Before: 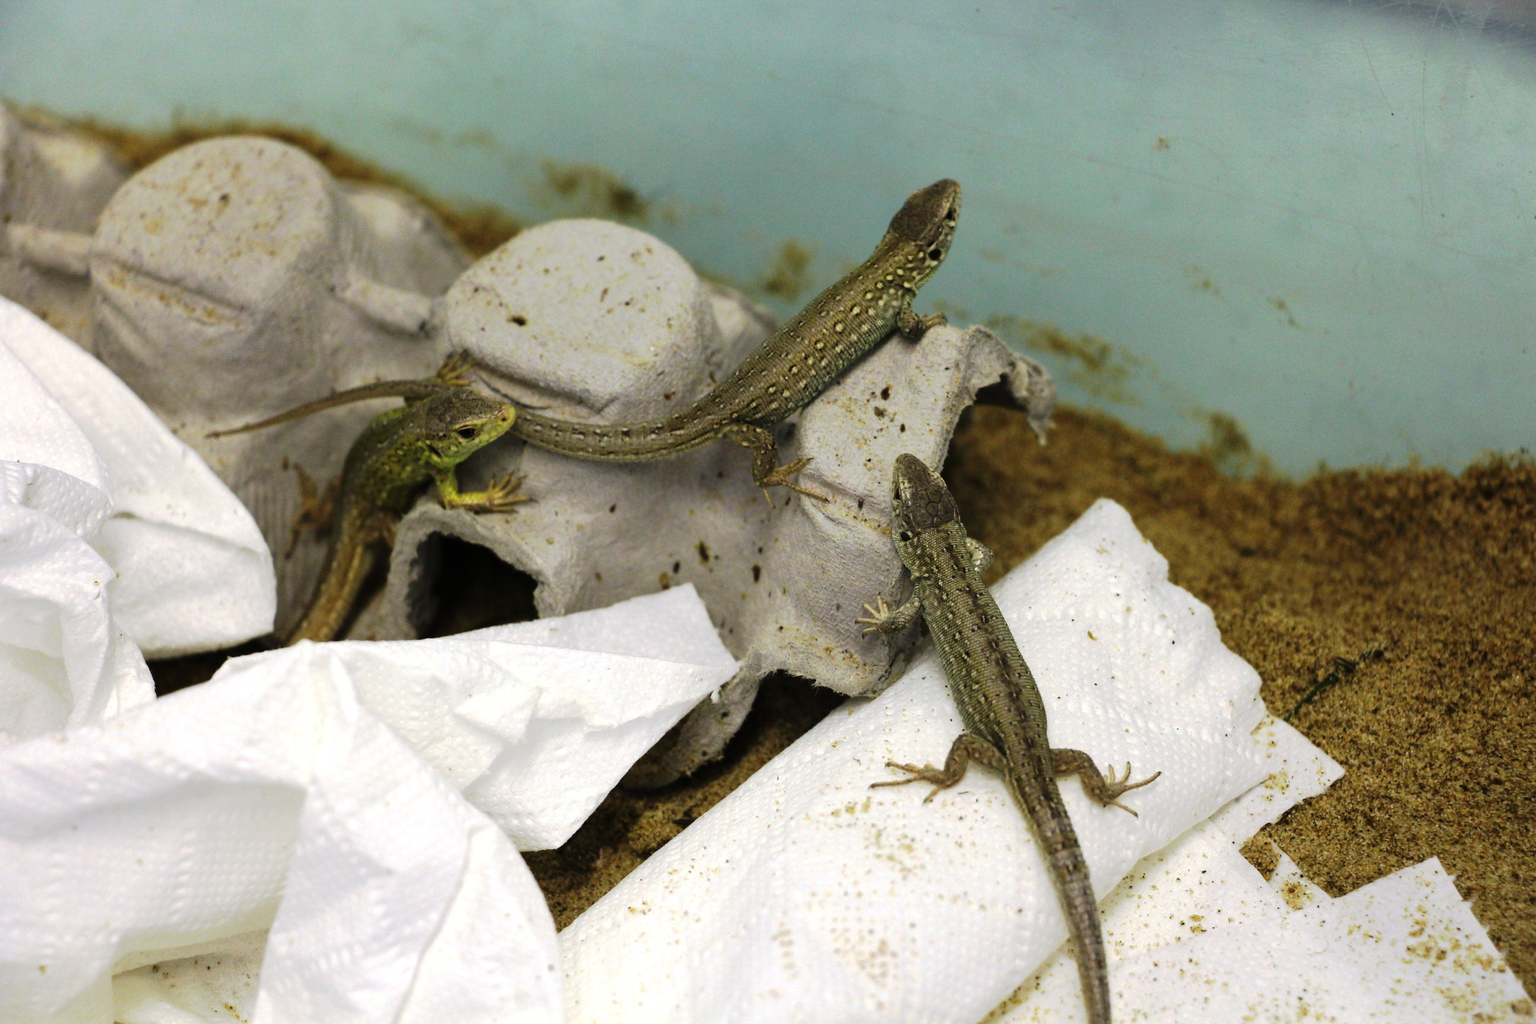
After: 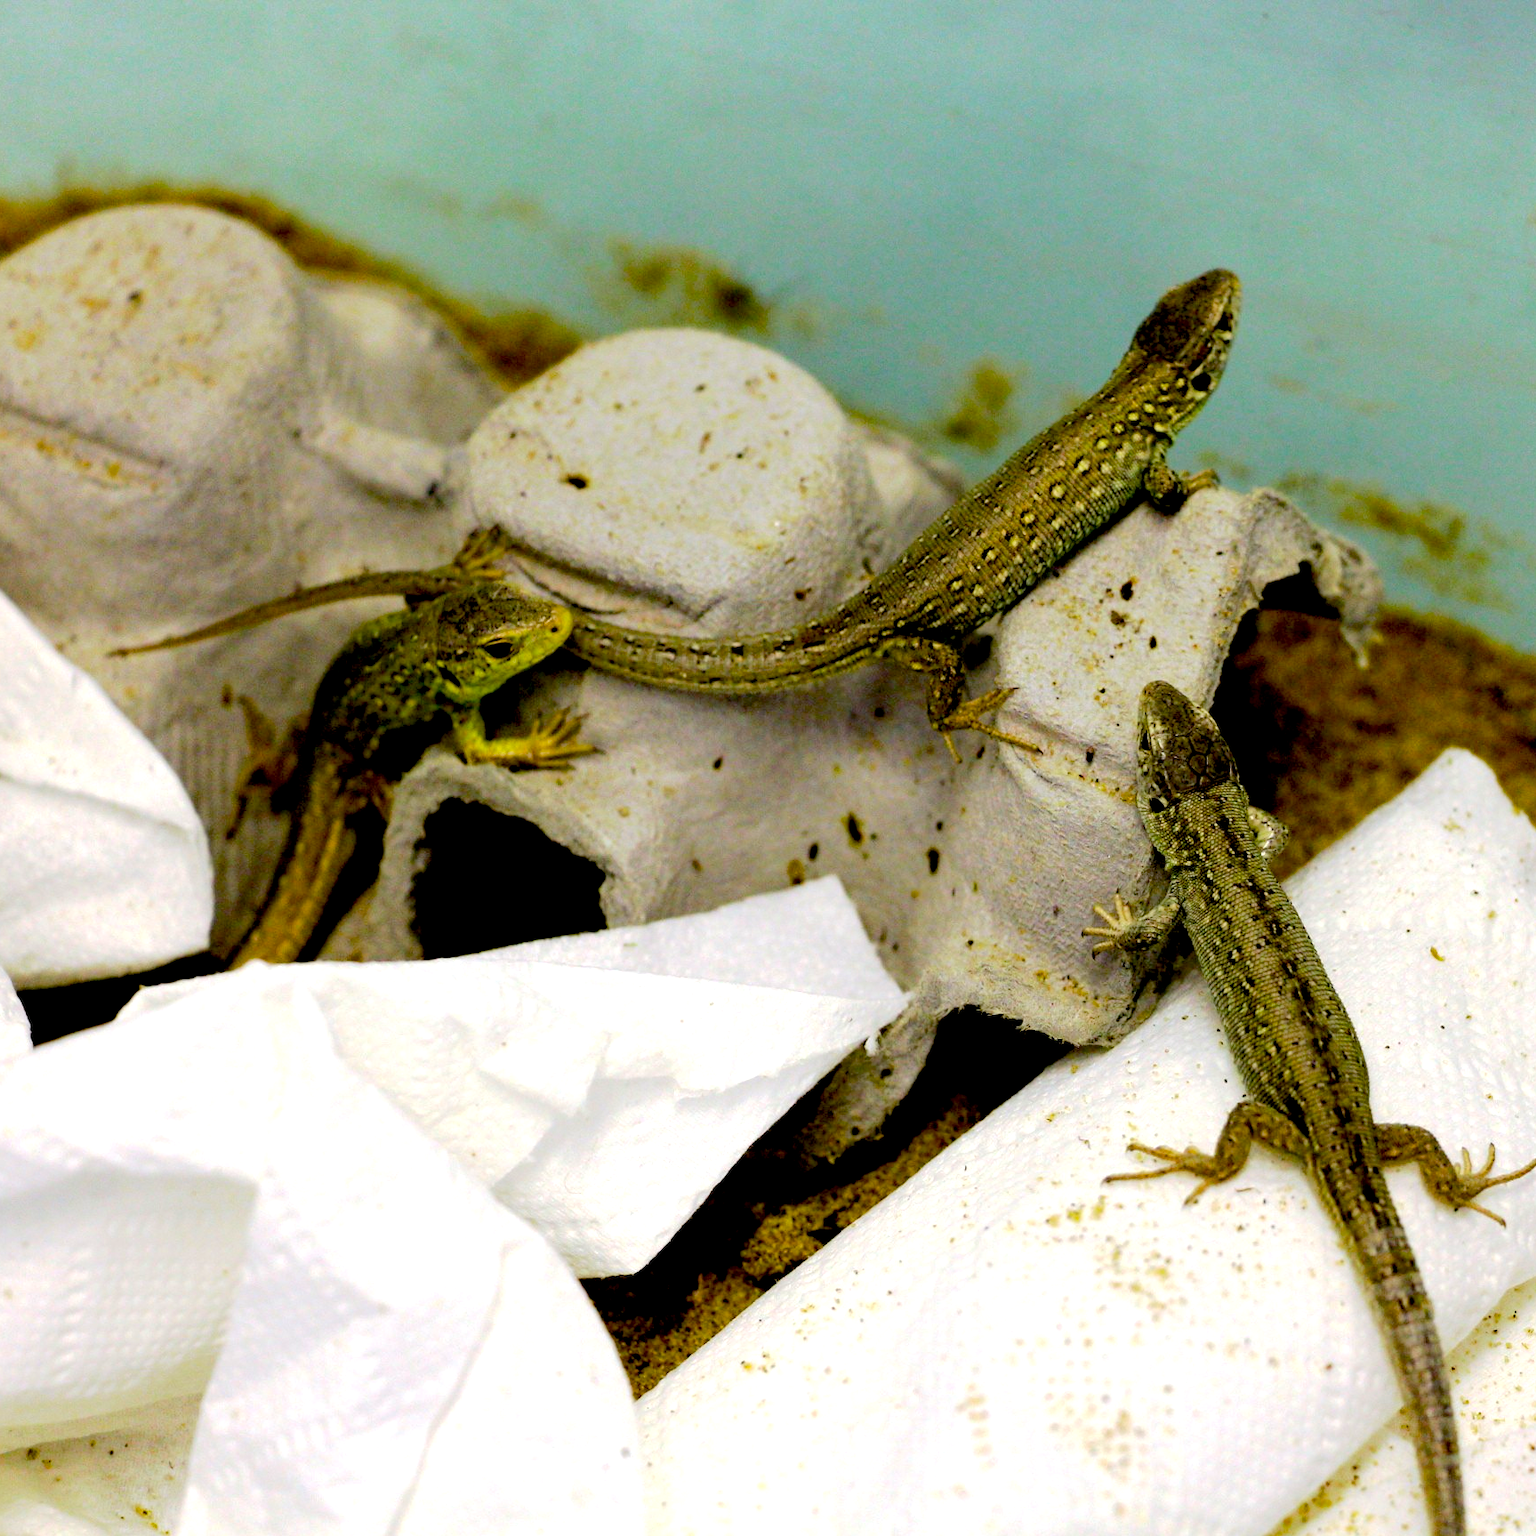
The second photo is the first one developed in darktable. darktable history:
exposure: black level correction 0.025, exposure 0.182 EV, compensate highlight preservation false
color balance rgb: perceptual saturation grading › global saturation 25%, perceptual brilliance grading › mid-tones 10%, perceptual brilliance grading › shadows 15%, global vibrance 20%
crop and rotate: left 8.786%, right 24.548%
